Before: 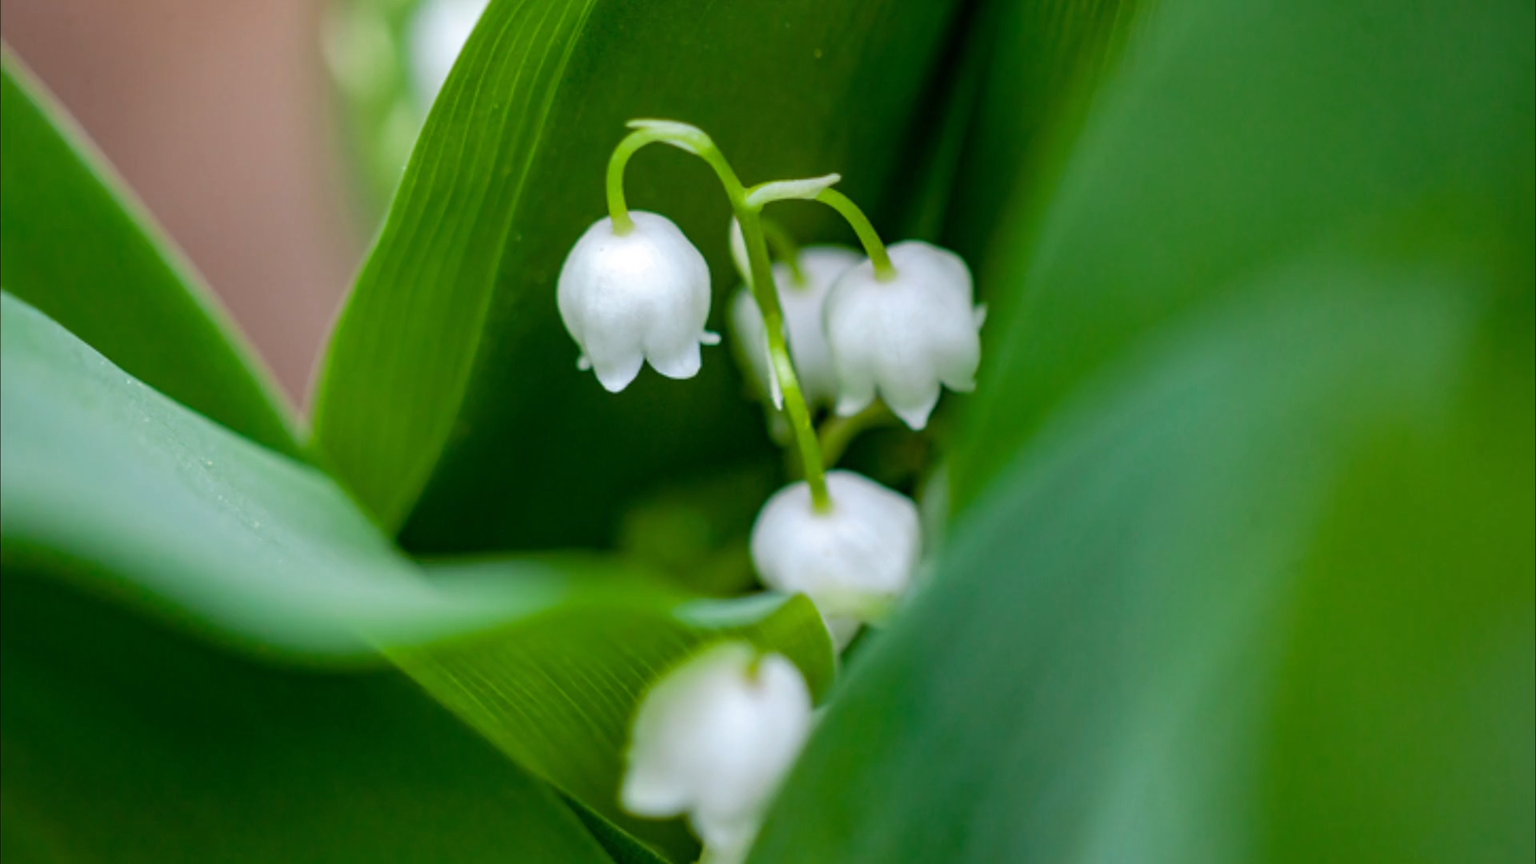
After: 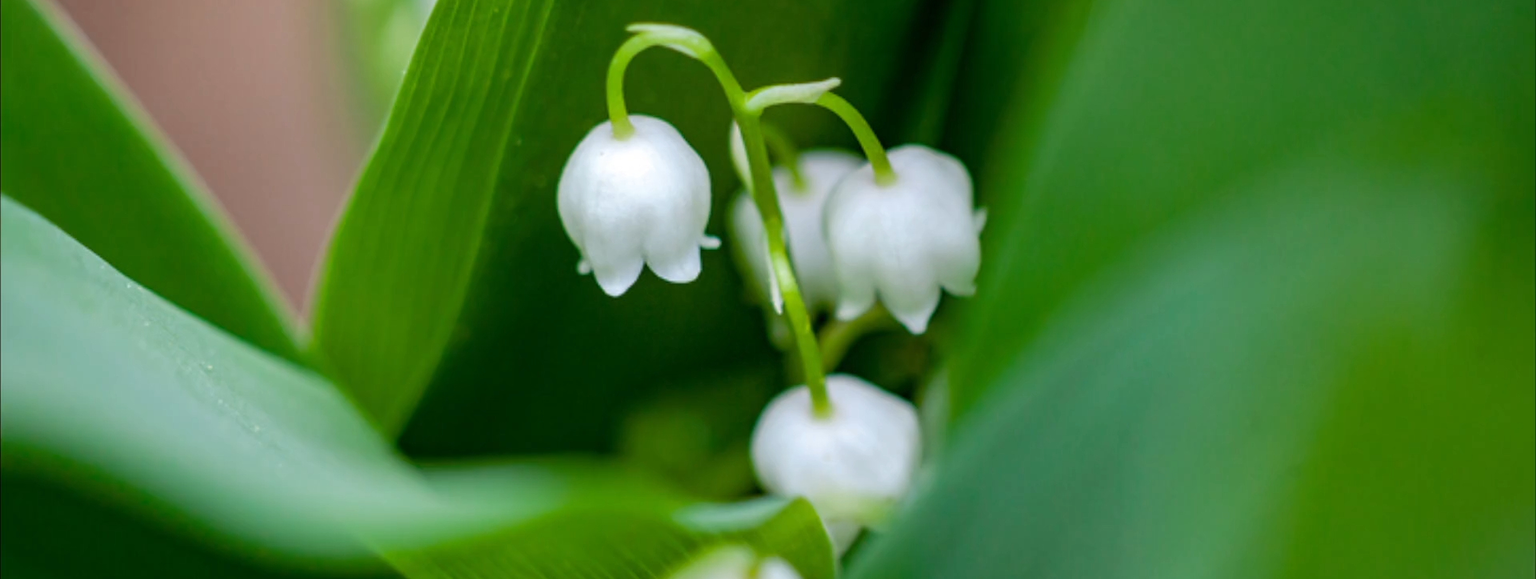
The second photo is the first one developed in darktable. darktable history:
crop: top 11.181%, bottom 21.733%
